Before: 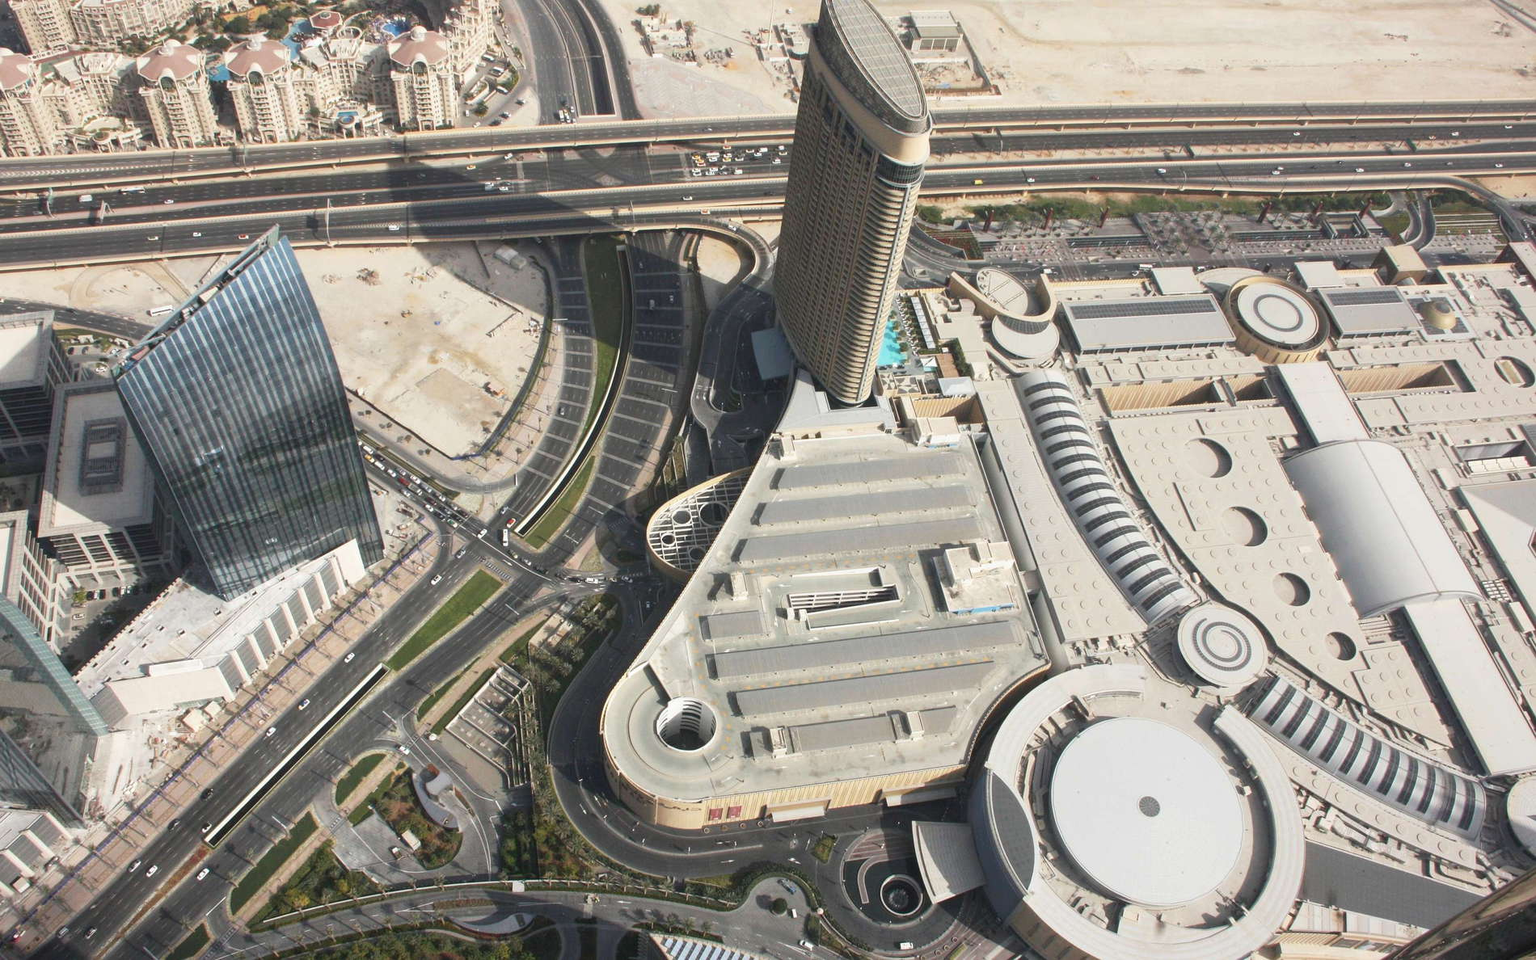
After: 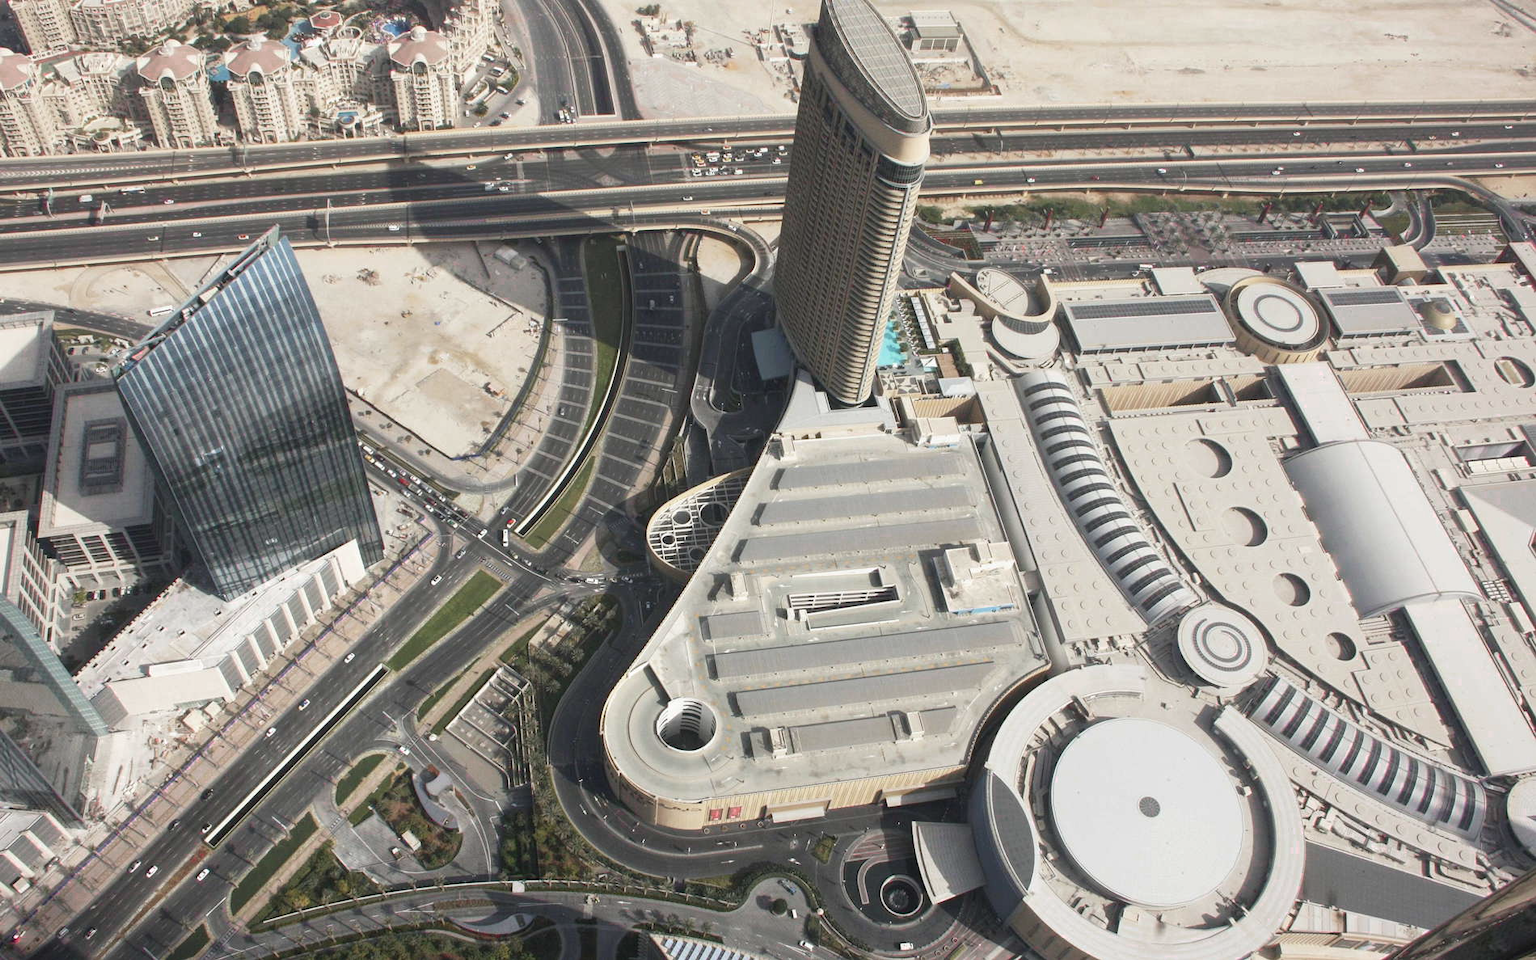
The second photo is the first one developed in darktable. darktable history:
color correction: saturation 1.8
color zones: curves: ch0 [(0, 0.6) (0.129, 0.508) (0.193, 0.483) (0.429, 0.5) (0.571, 0.5) (0.714, 0.5) (0.857, 0.5) (1, 0.6)]; ch1 [(0, 0.481) (0.112, 0.245) (0.213, 0.223) (0.429, 0.233) (0.571, 0.231) (0.683, 0.242) (0.857, 0.296) (1, 0.481)]
